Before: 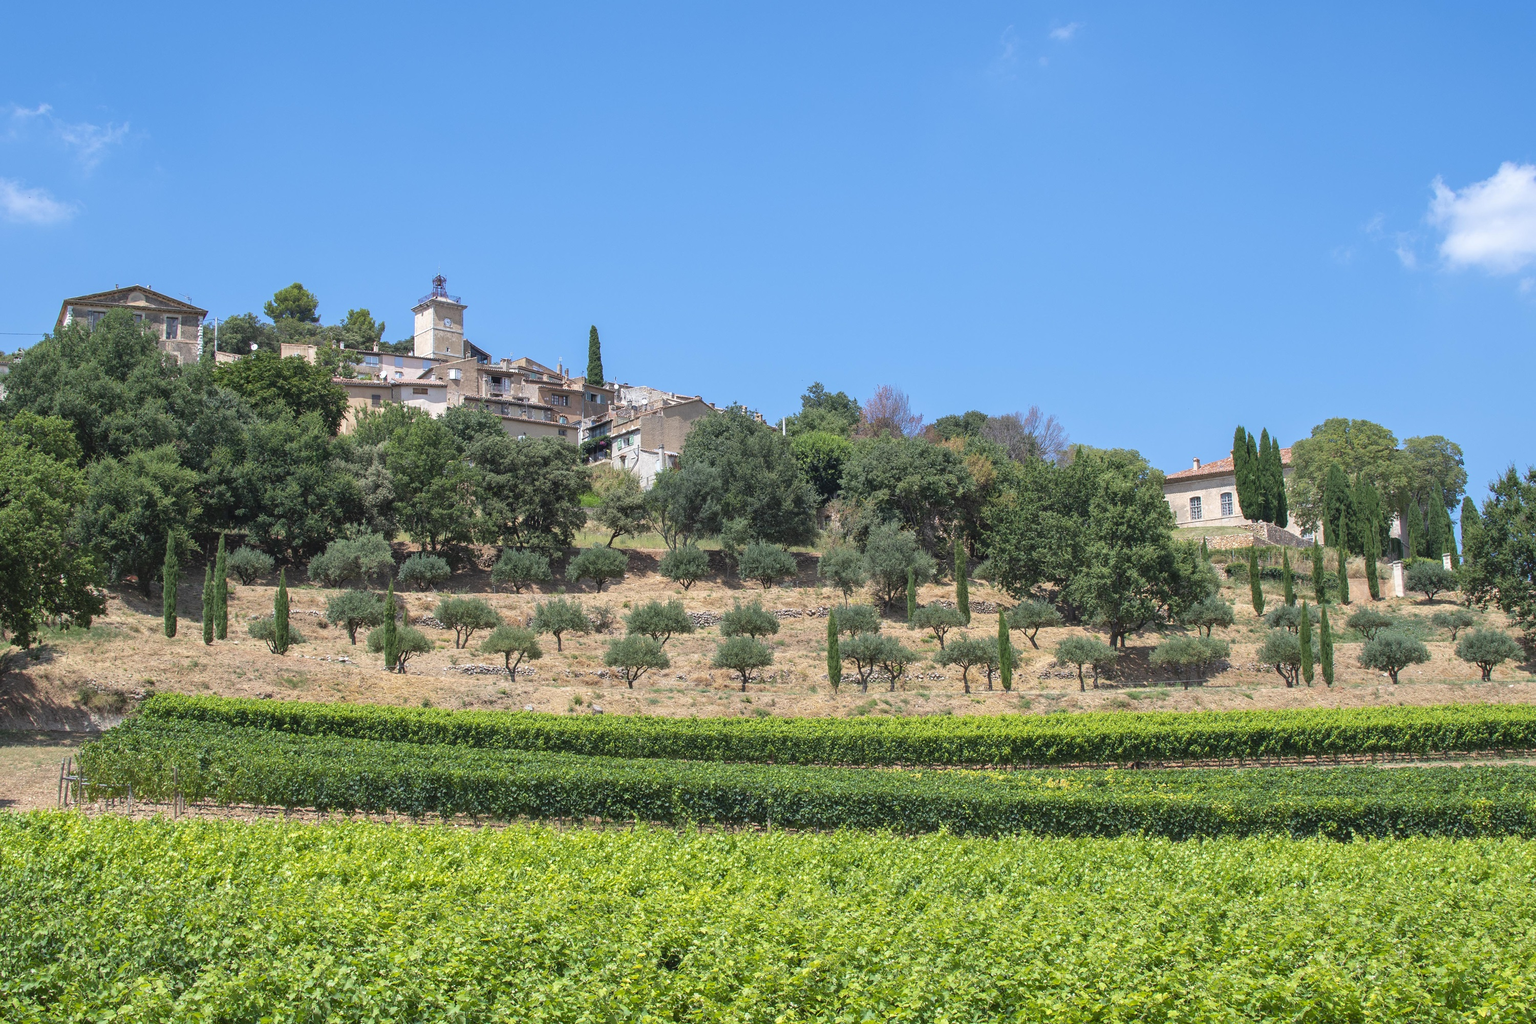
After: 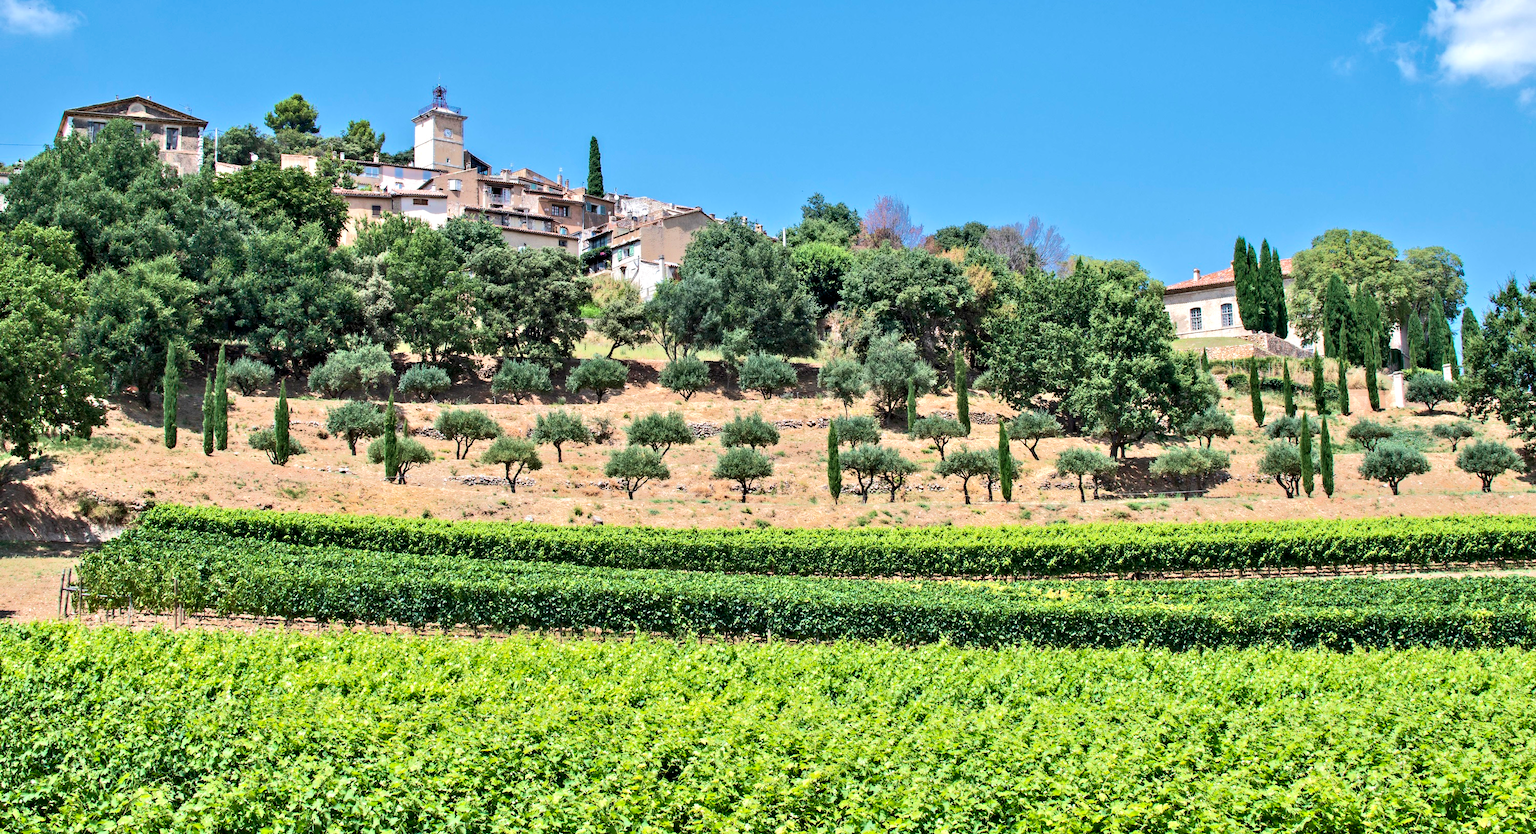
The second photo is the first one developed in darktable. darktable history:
contrast equalizer: y [[0.511, 0.558, 0.631, 0.632, 0.559, 0.512], [0.5 ×6], [0.507, 0.559, 0.627, 0.644, 0.647, 0.647], [0 ×6], [0 ×6]]
exposure: black level correction 0.001, exposure 0.5 EV, compensate exposure bias true, compensate highlight preservation false
tone equalizer: -7 EV -0.63 EV, -6 EV 1 EV, -5 EV -0.45 EV, -4 EV 0.43 EV, -3 EV 0.41 EV, -2 EV 0.15 EV, -1 EV -0.15 EV, +0 EV -0.39 EV, smoothing diameter 25%, edges refinement/feathering 10, preserve details guided filter
velvia: on, module defaults
crop and rotate: top 18.507%
